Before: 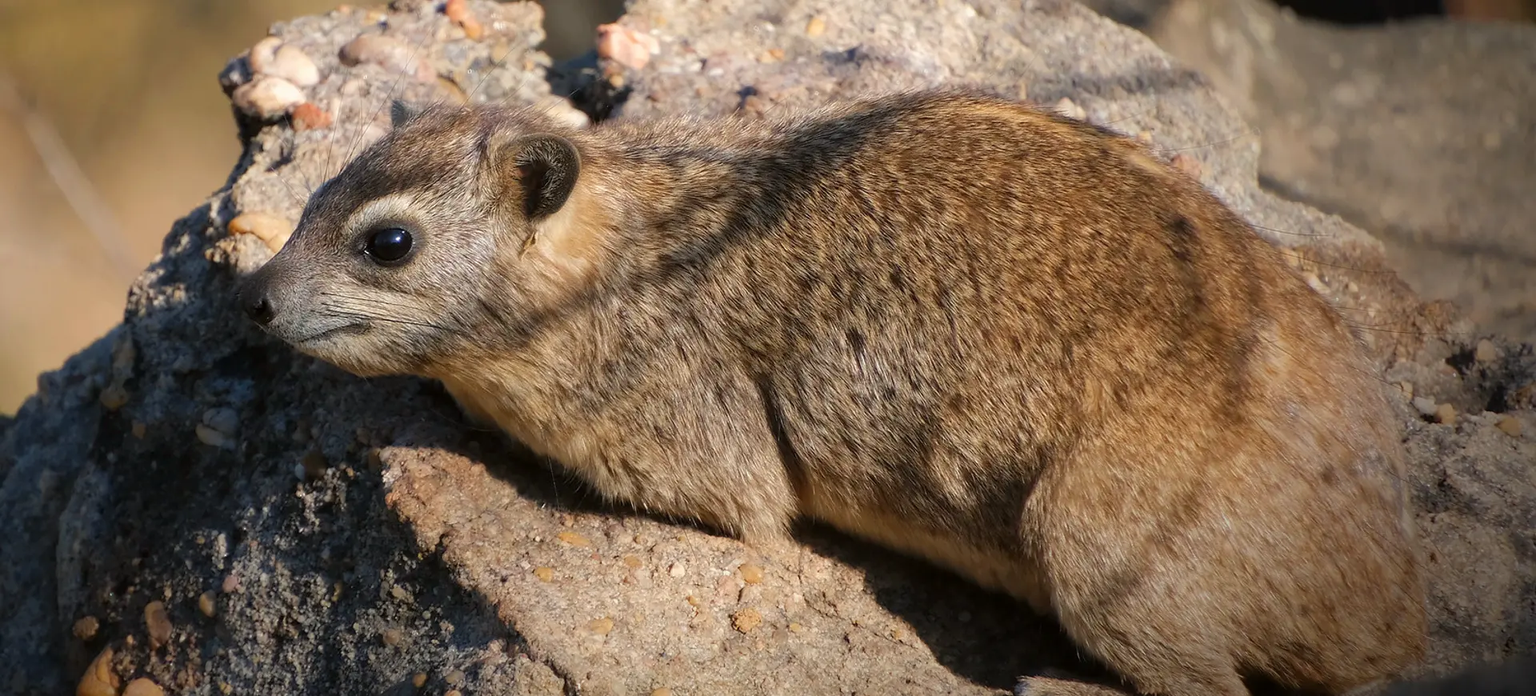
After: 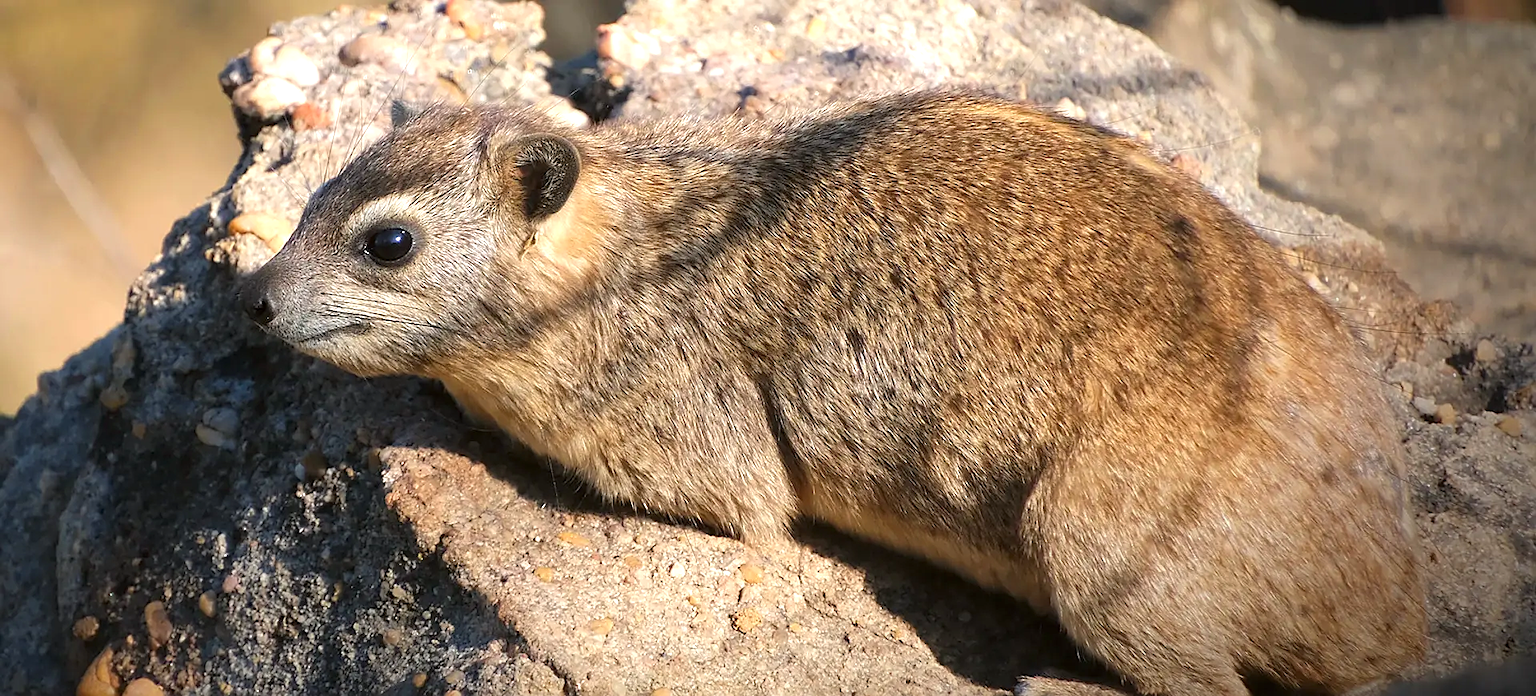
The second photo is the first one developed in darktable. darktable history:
sharpen: on, module defaults
exposure: black level correction 0, exposure 0.7 EV, compensate exposure bias true, compensate highlight preservation false
